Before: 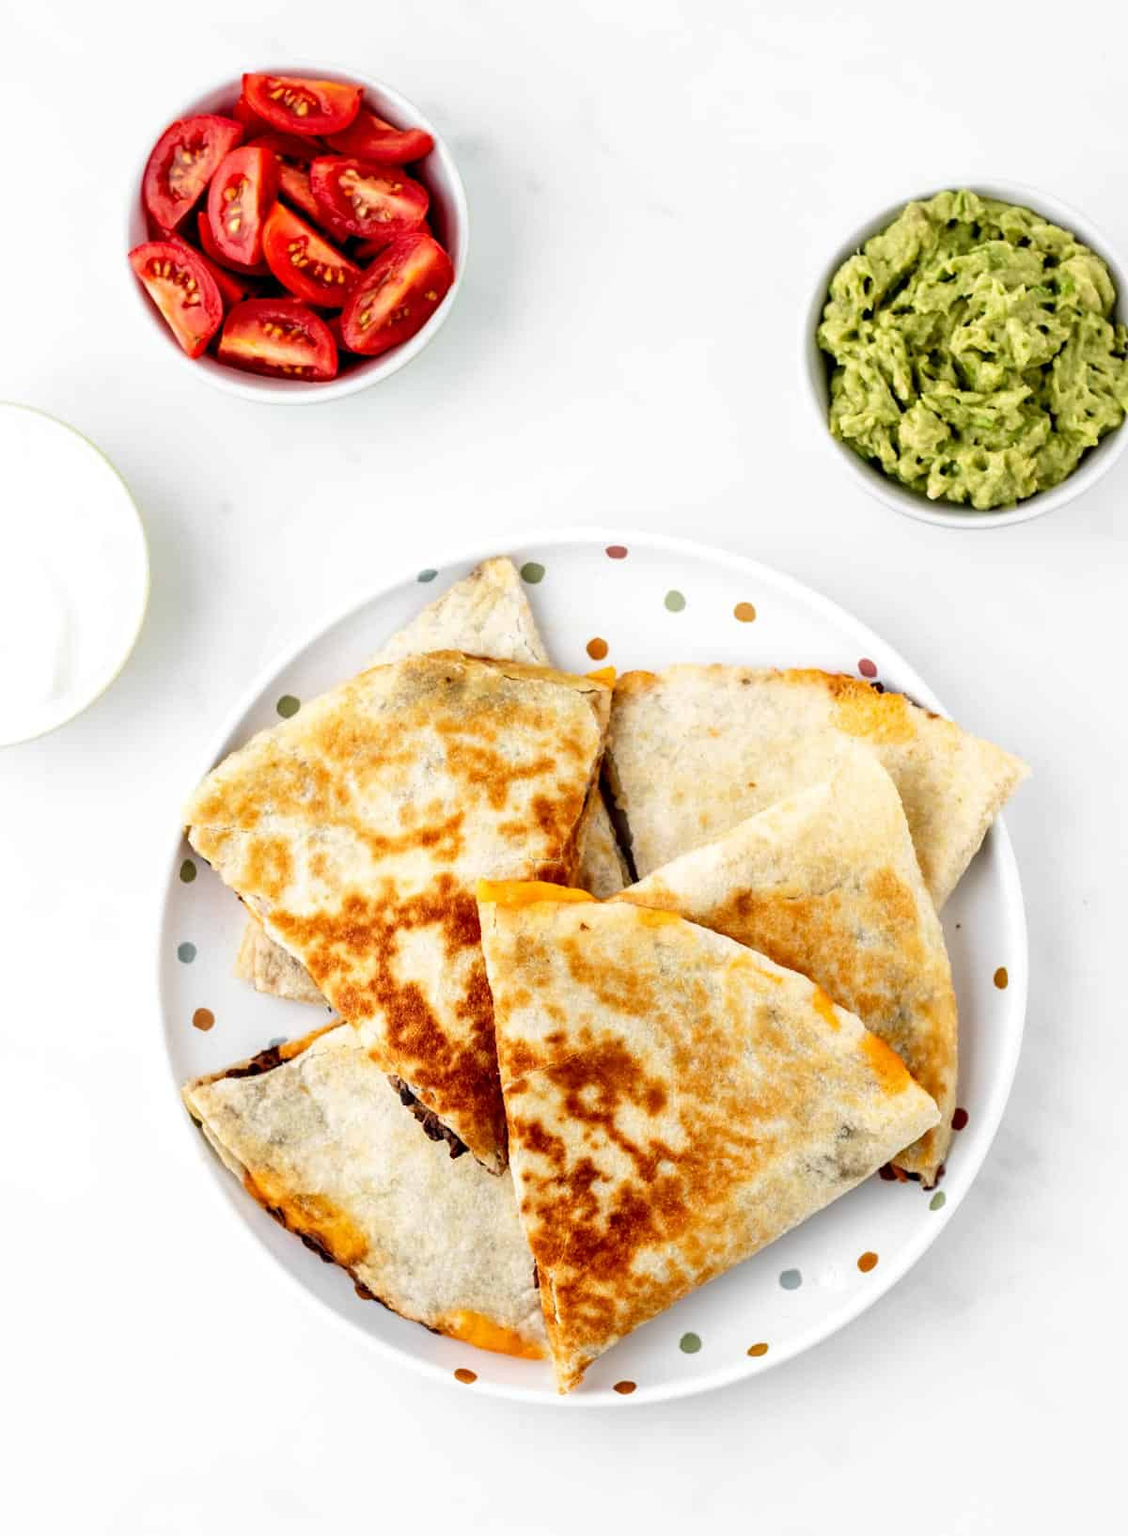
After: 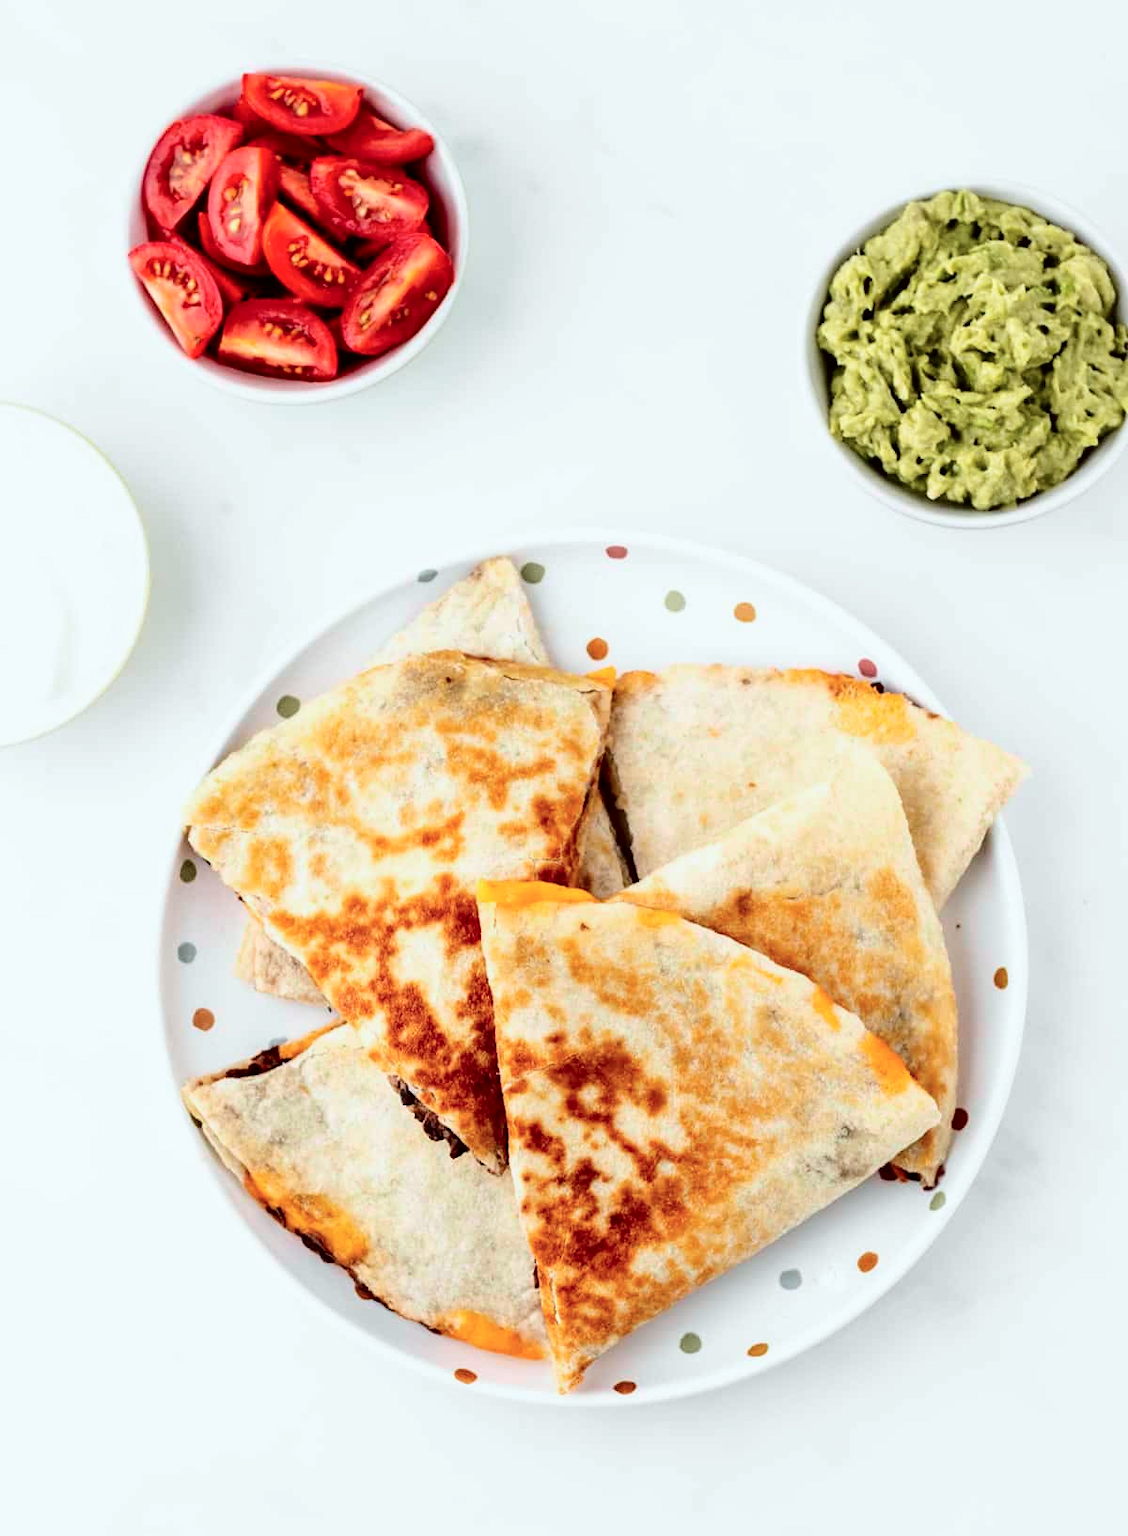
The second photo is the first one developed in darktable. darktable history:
color correction: highlights a* -2.73, highlights b* -2.09, shadows a* 2.41, shadows b* 2.73
tone curve: curves: ch0 [(0, 0) (0.105, 0.068) (0.181, 0.14) (0.28, 0.259) (0.384, 0.404) (0.485, 0.531) (0.638, 0.681) (0.87, 0.883) (1, 0.977)]; ch1 [(0, 0) (0.161, 0.092) (0.35, 0.33) (0.379, 0.401) (0.456, 0.469) (0.501, 0.499) (0.516, 0.524) (0.562, 0.569) (0.635, 0.646) (1, 1)]; ch2 [(0, 0) (0.371, 0.362) (0.437, 0.437) (0.5, 0.5) (0.53, 0.524) (0.56, 0.561) (0.622, 0.606) (1, 1)], color space Lab, independent channels, preserve colors none
base curve: exposure shift 0, preserve colors none
